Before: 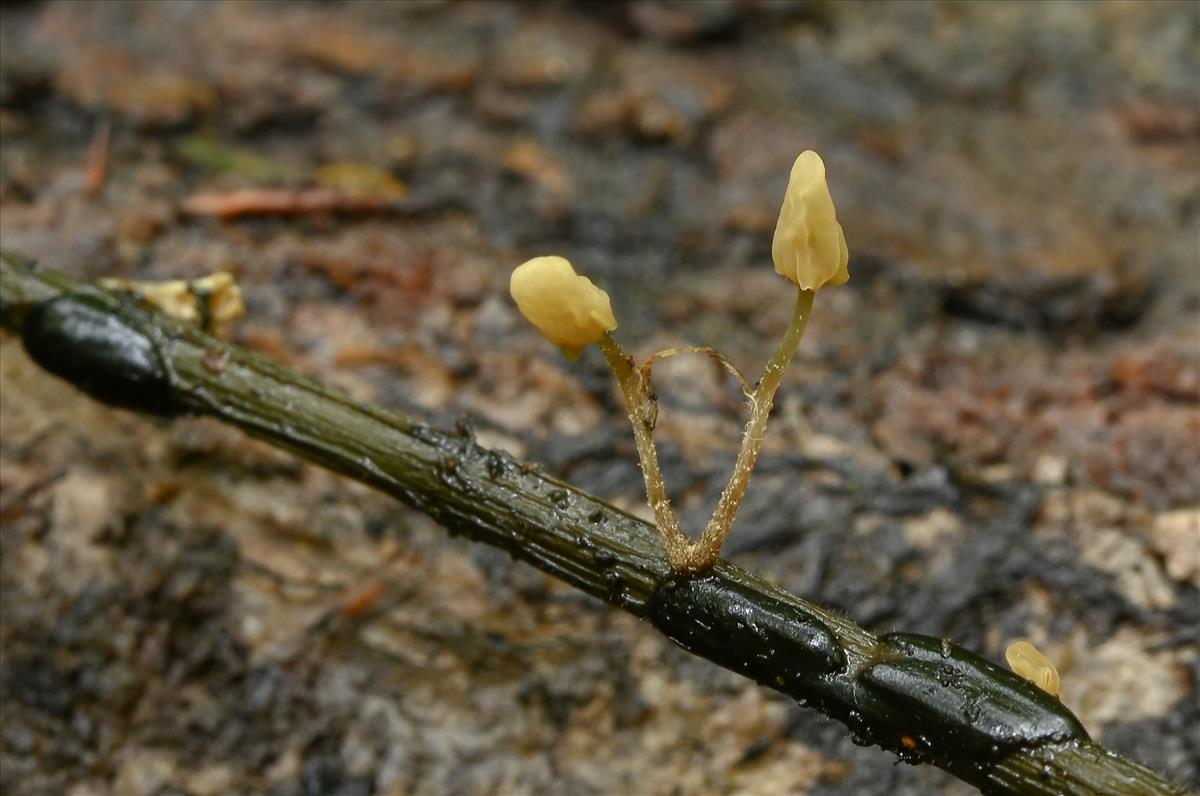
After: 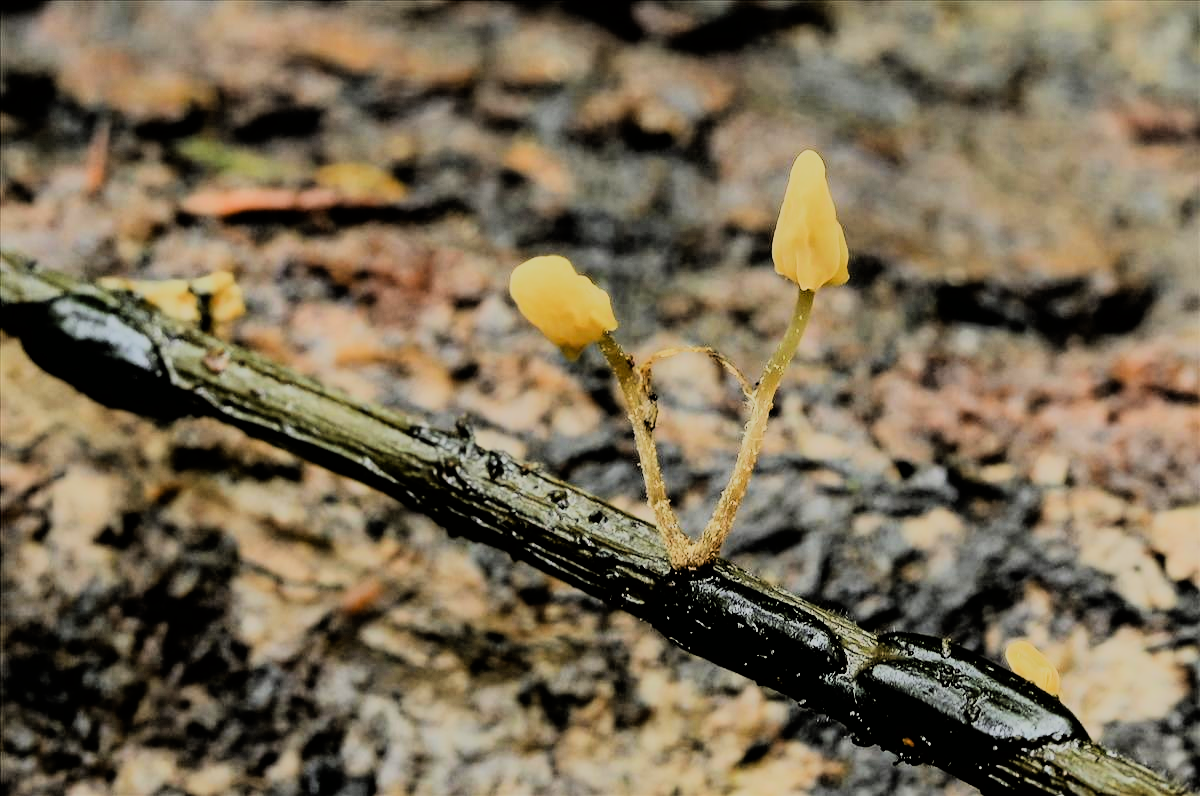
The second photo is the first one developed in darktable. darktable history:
filmic rgb: black relative exposure -6.15 EV, white relative exposure 6.96 EV, hardness 2.23, color science v6 (2022)
rgb curve: curves: ch0 [(0, 0) (0.21, 0.15) (0.24, 0.21) (0.5, 0.75) (0.75, 0.96) (0.89, 0.99) (1, 1)]; ch1 [(0, 0.02) (0.21, 0.13) (0.25, 0.2) (0.5, 0.67) (0.75, 0.9) (0.89, 0.97) (1, 1)]; ch2 [(0, 0.02) (0.21, 0.13) (0.25, 0.2) (0.5, 0.67) (0.75, 0.9) (0.89, 0.97) (1, 1)], compensate middle gray true
